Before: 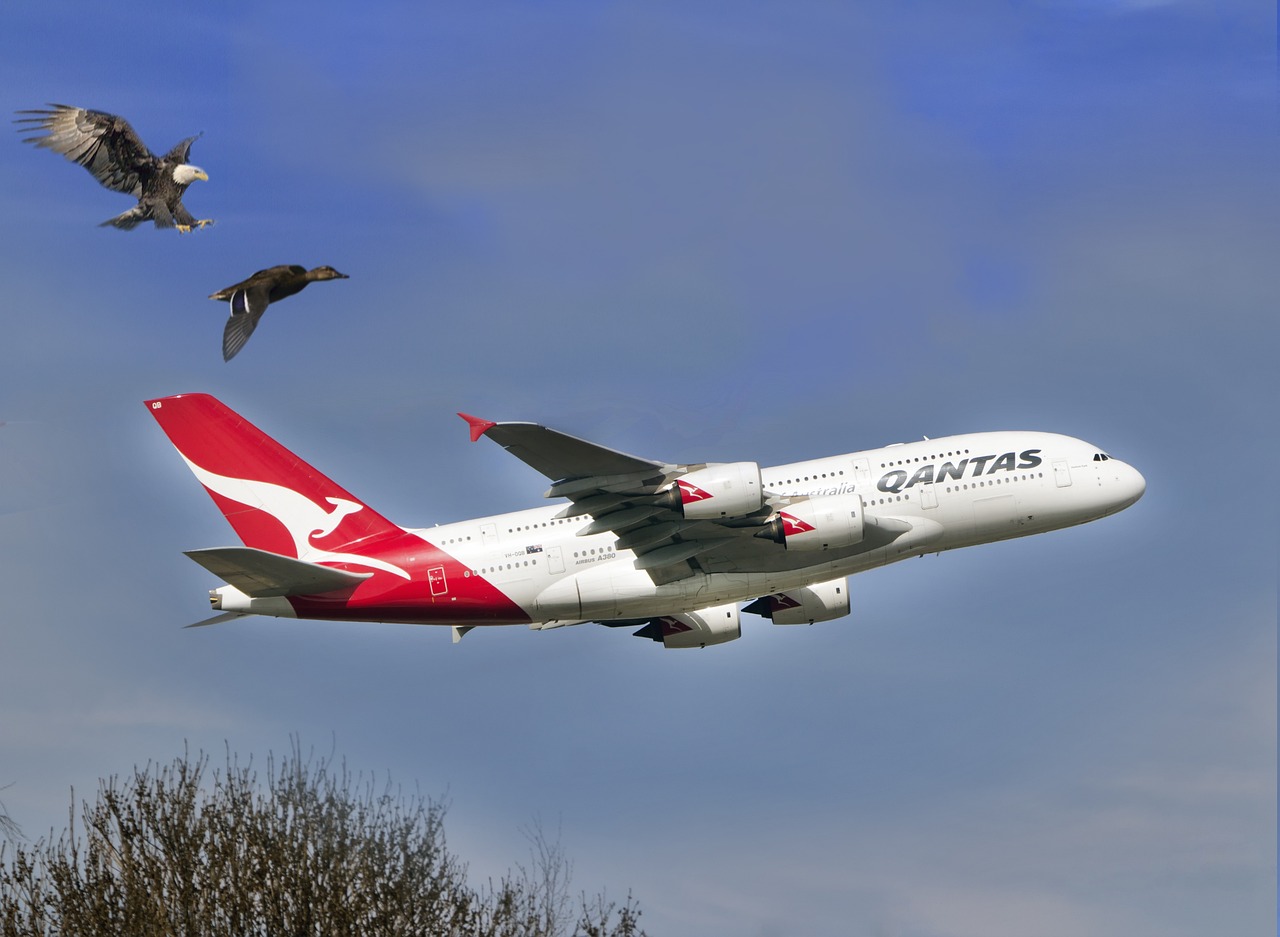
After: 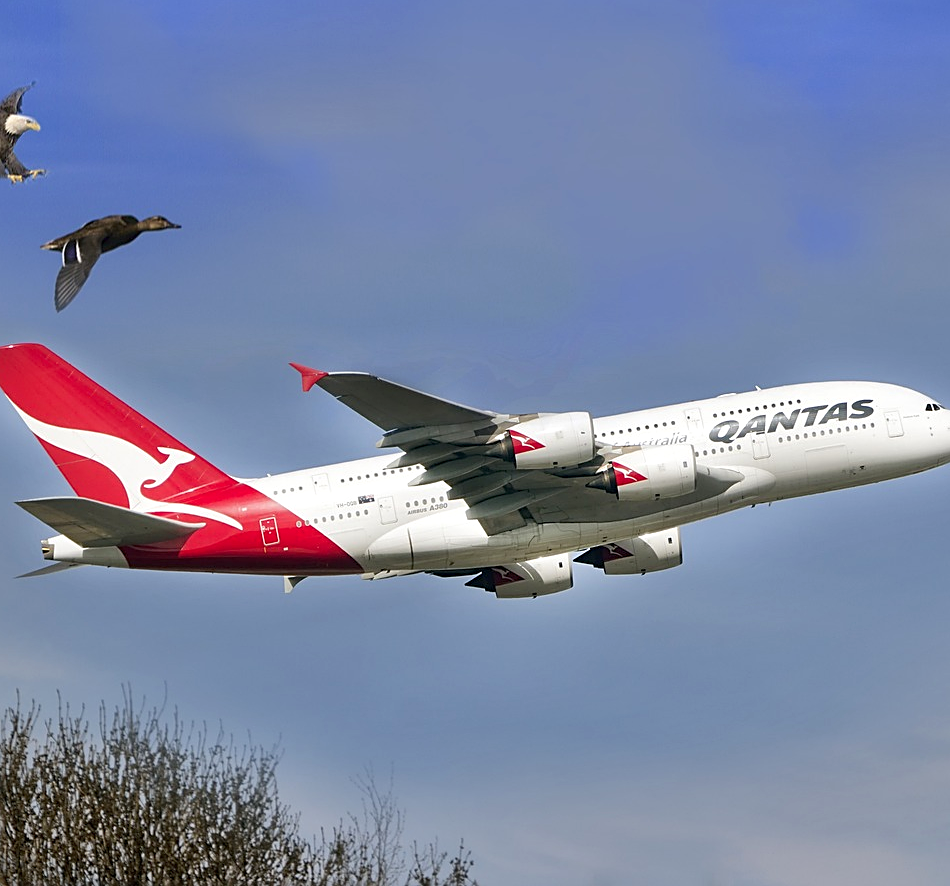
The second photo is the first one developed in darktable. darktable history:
local contrast: highlights 106%, shadows 100%, detail 119%, midtone range 0.2
sharpen: on, module defaults
levels: levels [0, 0.478, 1]
crop and rotate: left 13.151%, top 5.378%, right 12.554%
